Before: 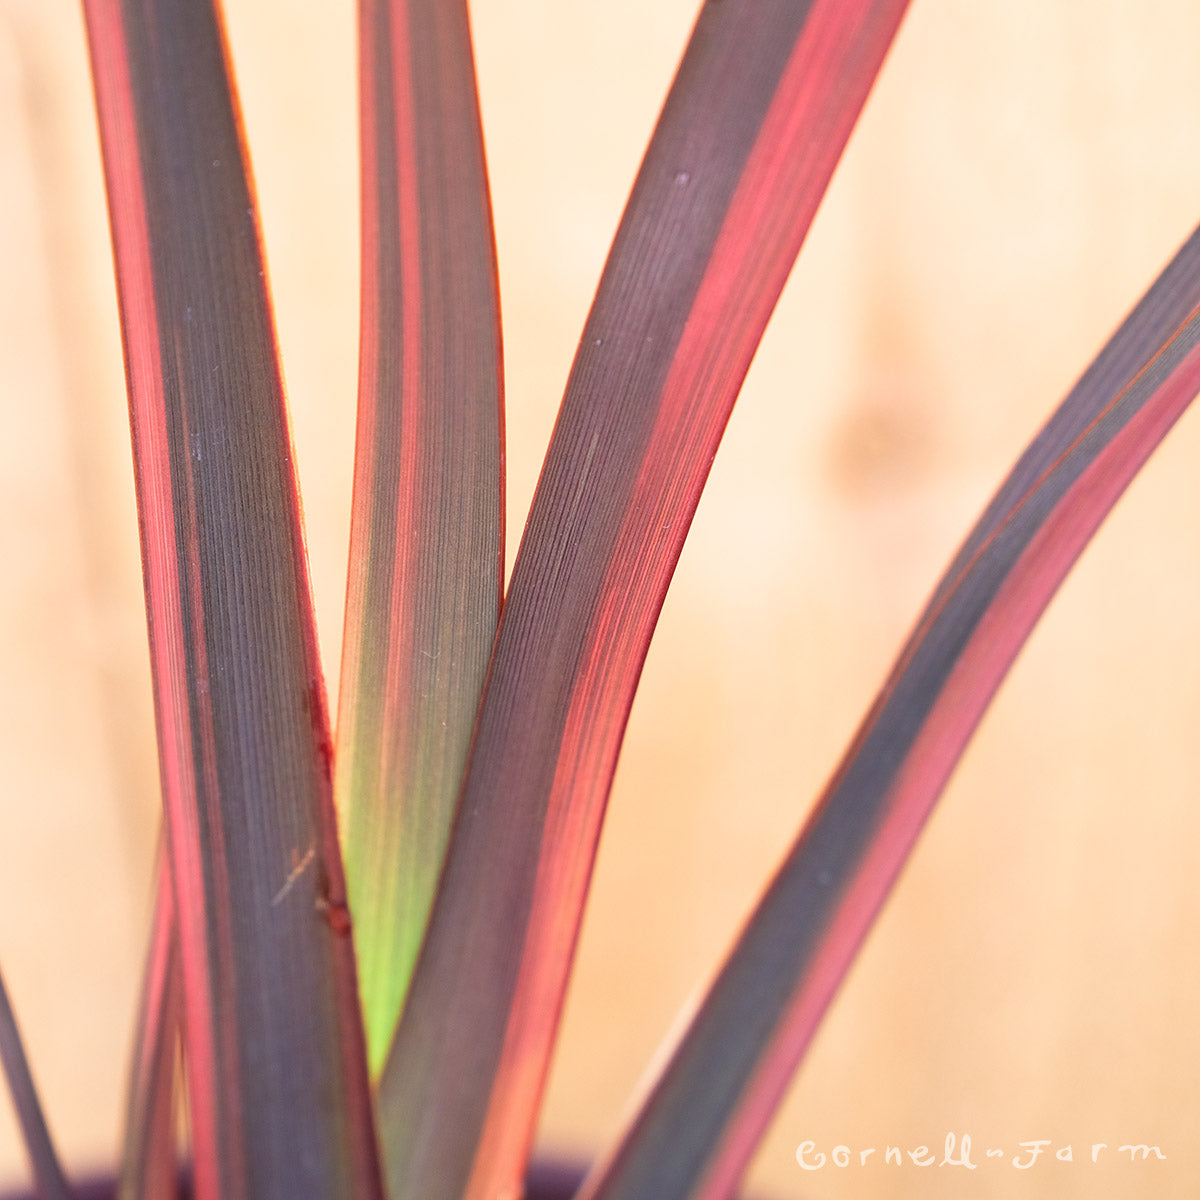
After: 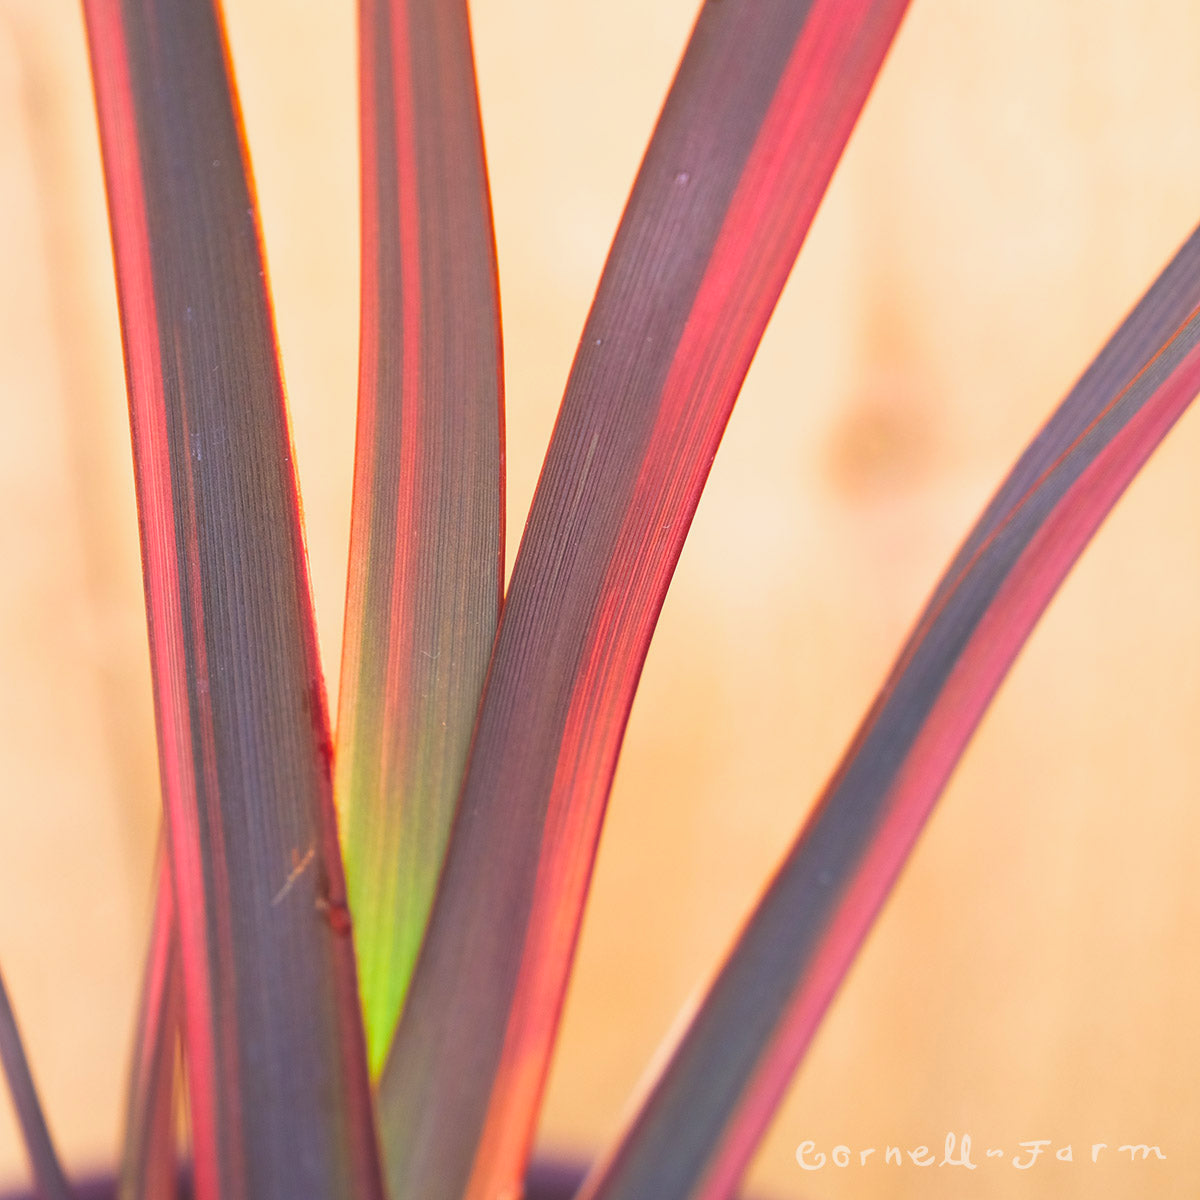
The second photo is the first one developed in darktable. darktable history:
exposure: black level correction -0.025, exposure -0.117 EV, compensate highlight preservation false
color balance rgb: perceptual saturation grading › global saturation 25%, global vibrance 20%
